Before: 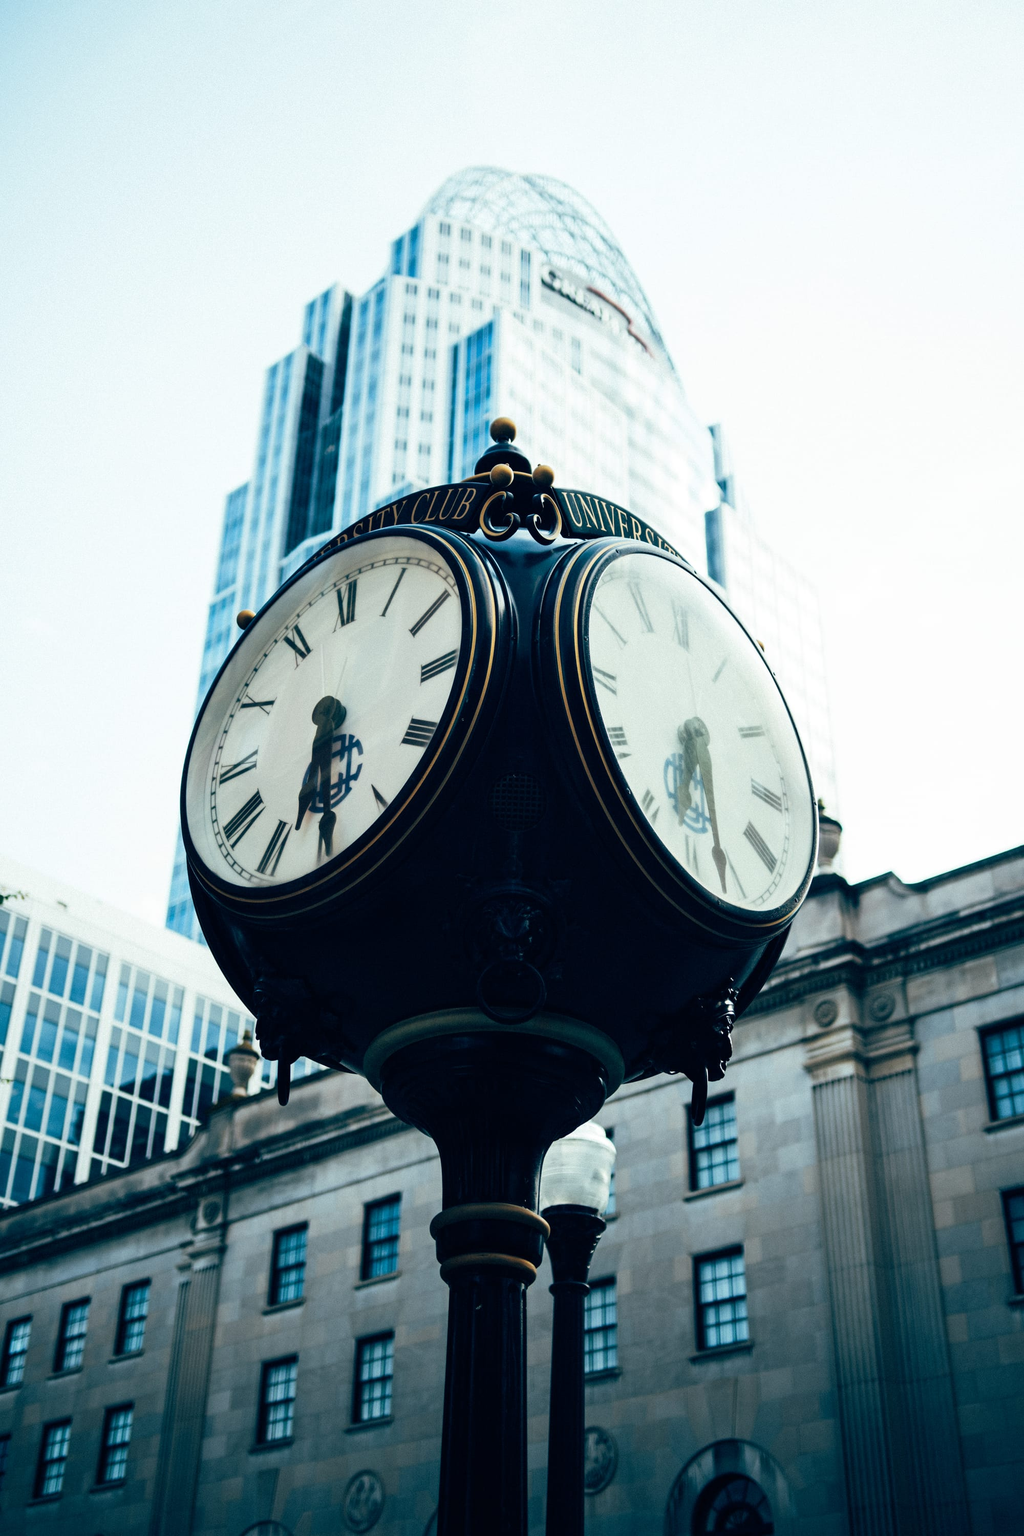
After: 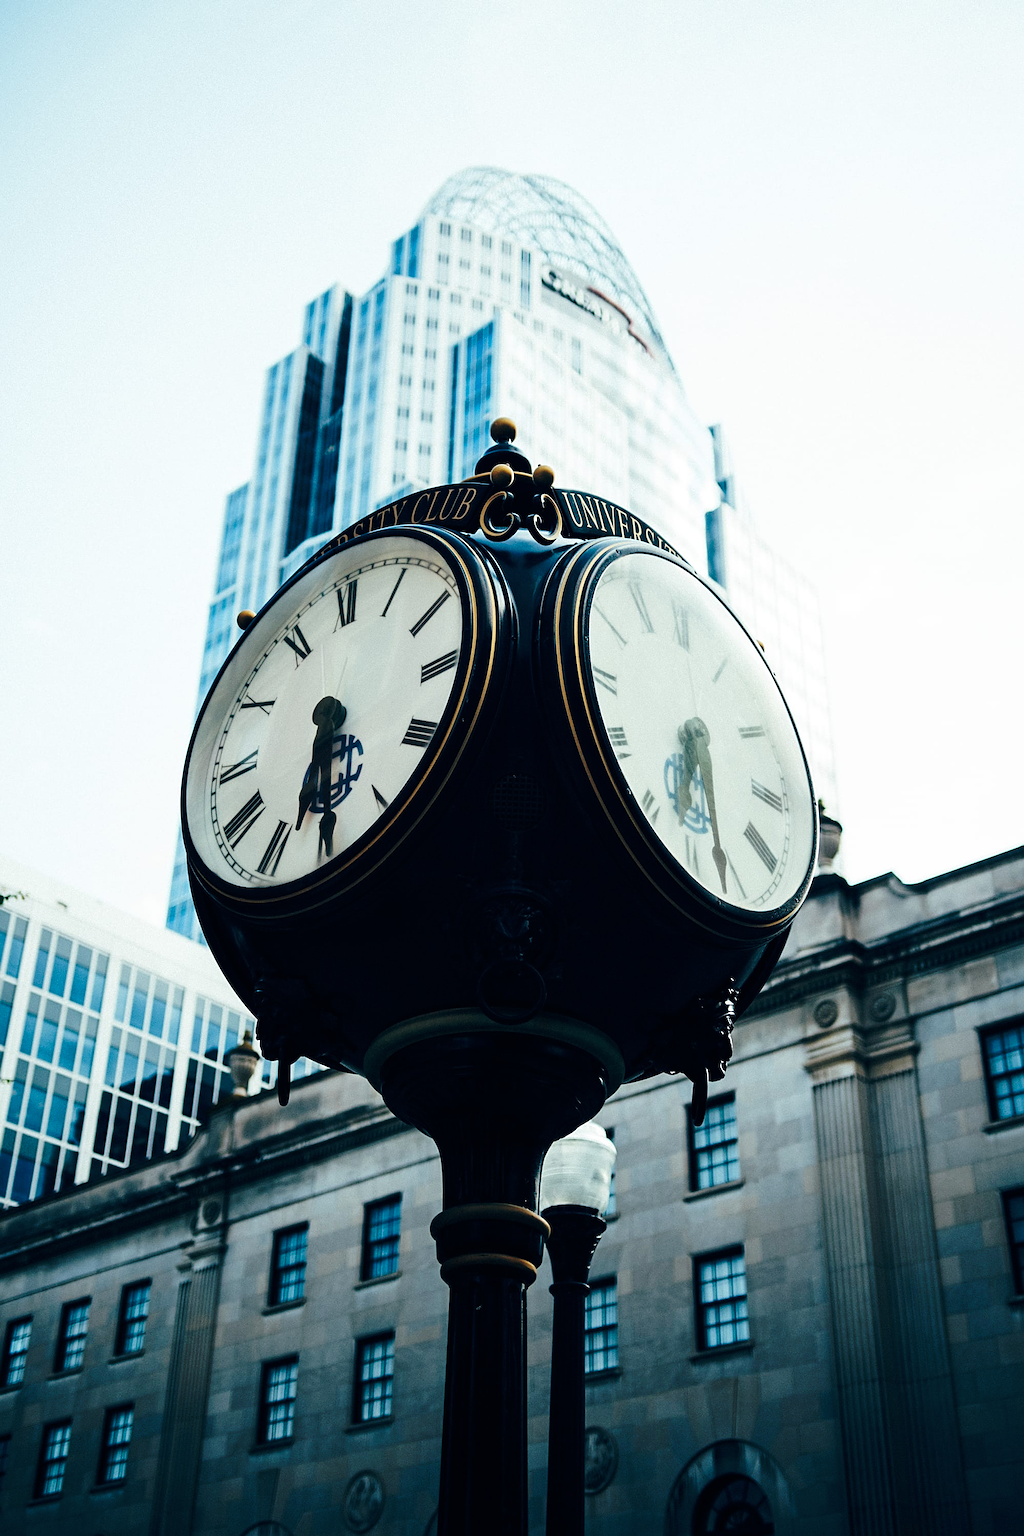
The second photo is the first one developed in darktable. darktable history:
sharpen: amount 0.499
base curve: curves: ch0 [(0, 0) (0.073, 0.04) (0.157, 0.139) (0.492, 0.492) (0.758, 0.758) (1, 1)], preserve colors none
